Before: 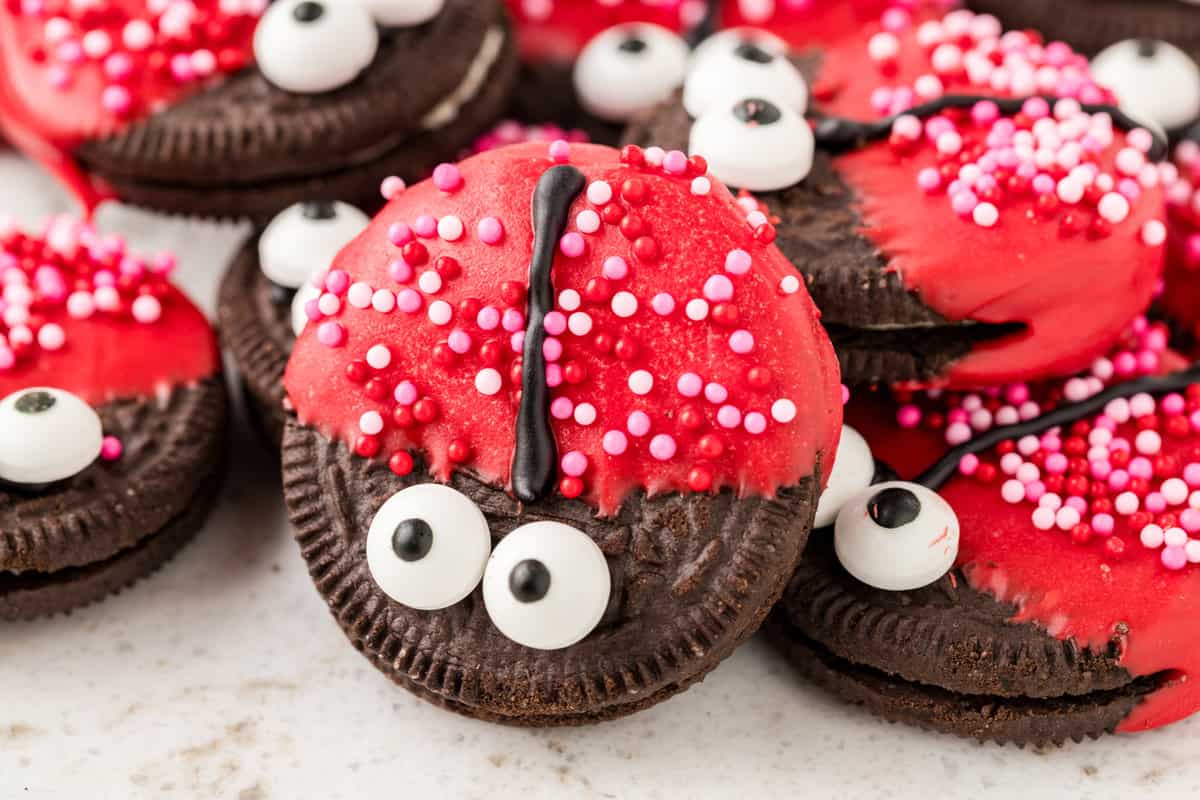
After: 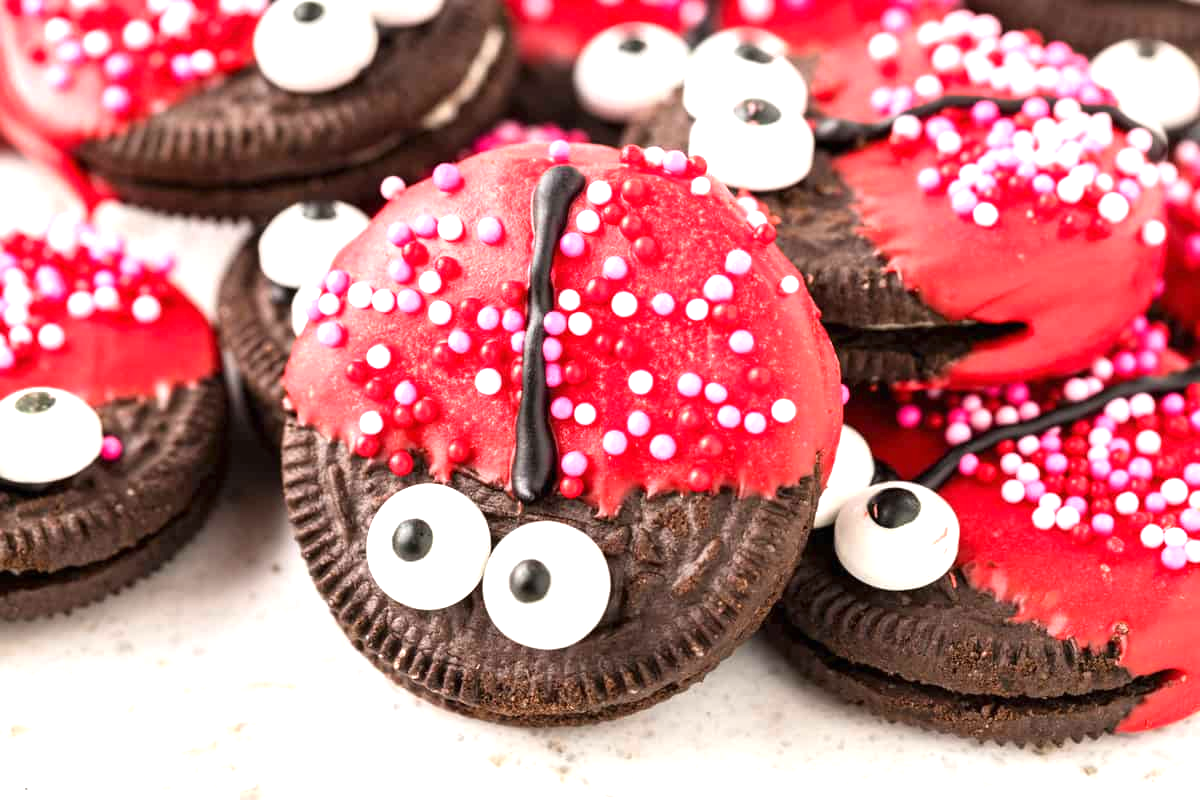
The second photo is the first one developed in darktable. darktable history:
exposure: black level correction 0, exposure 0.894 EV, compensate highlight preservation false
